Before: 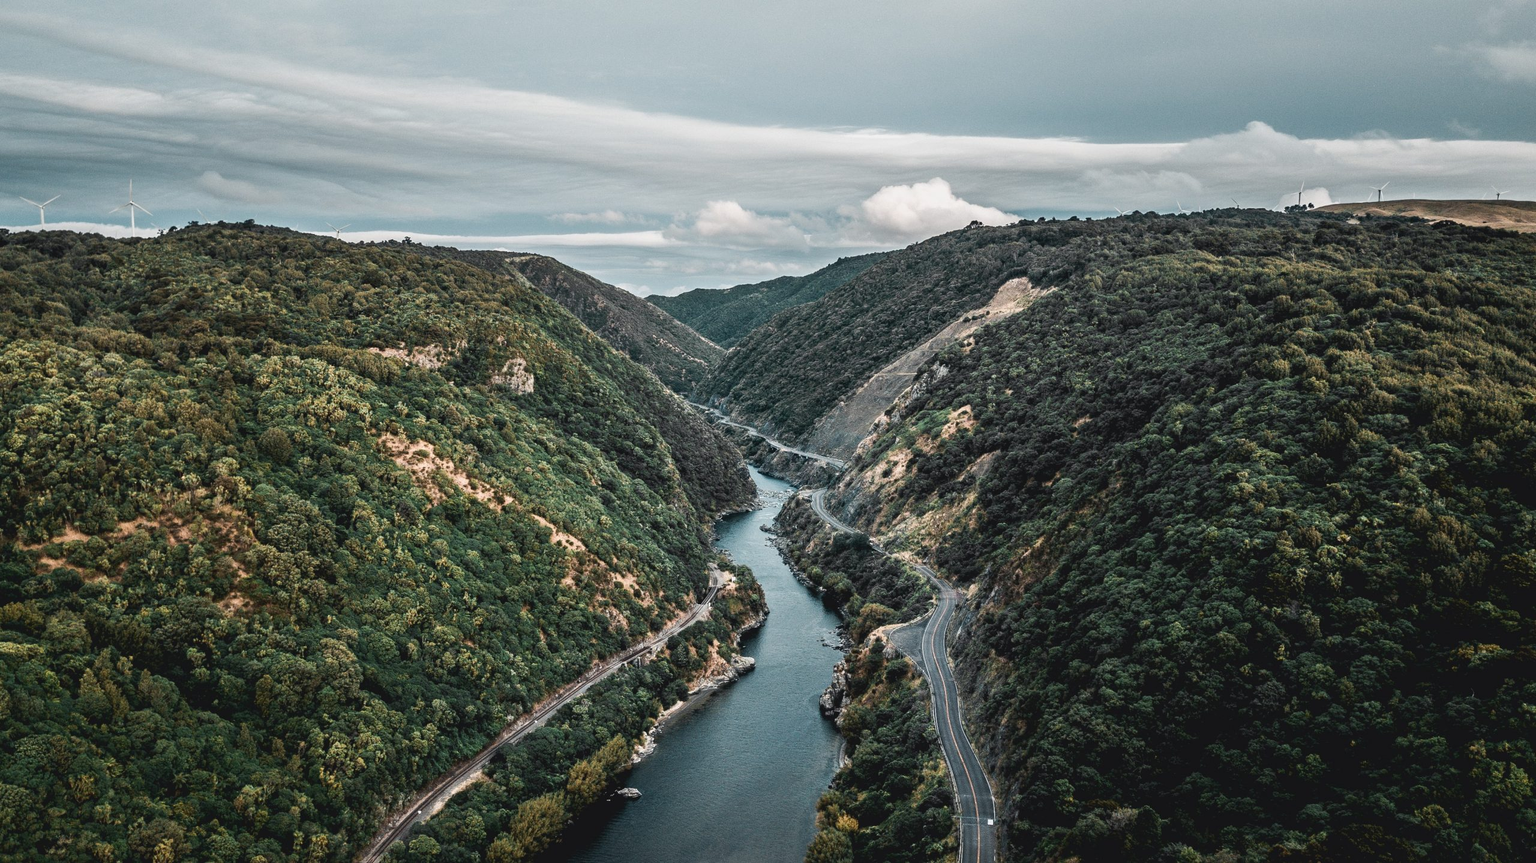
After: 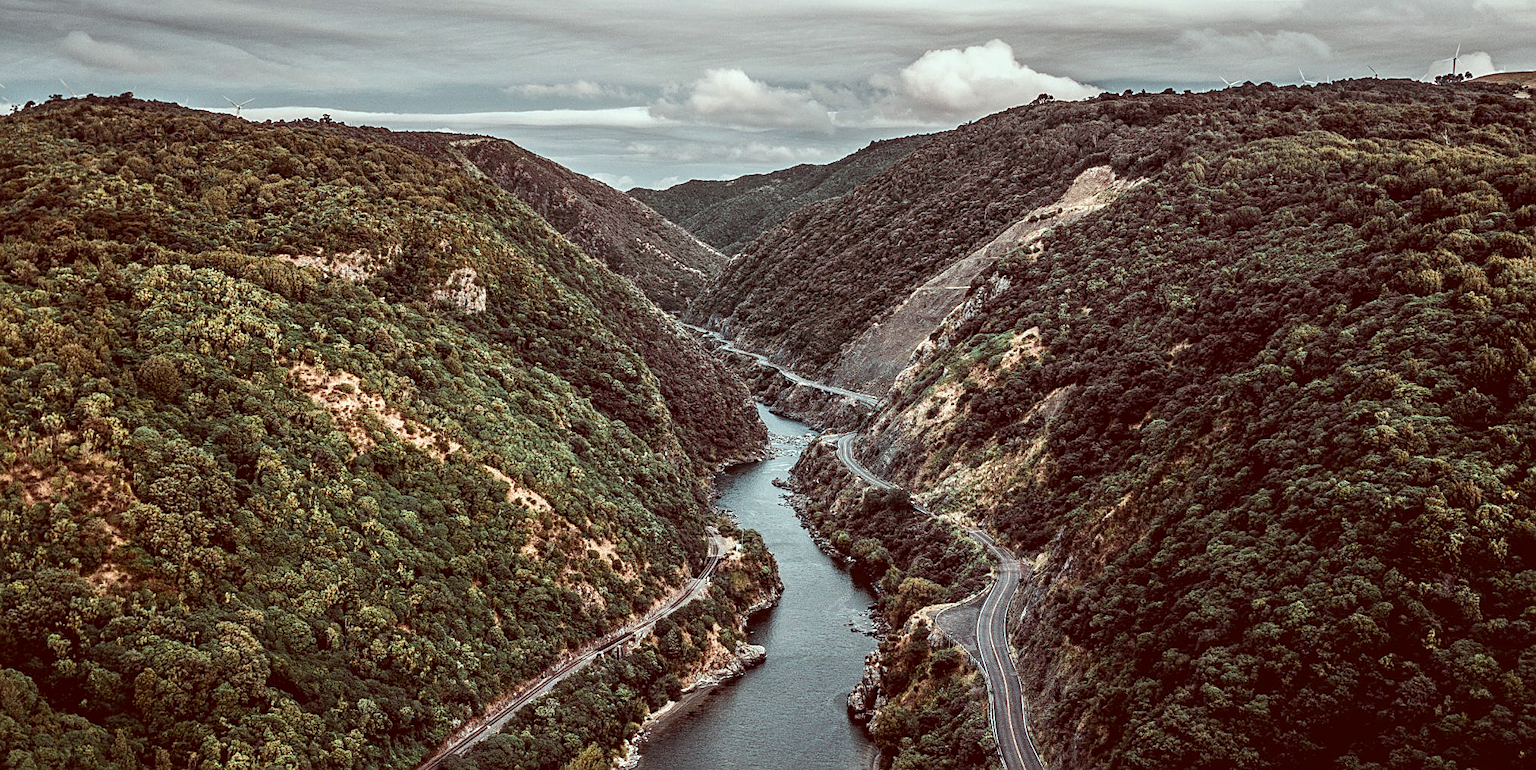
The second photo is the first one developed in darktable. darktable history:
crop: left 9.735%, top 17.023%, right 11.161%, bottom 12.319%
color correction: highlights a* -7.18, highlights b* -0.178, shadows a* 20.24, shadows b* 11.07
sharpen: on, module defaults
local contrast: detail 130%
